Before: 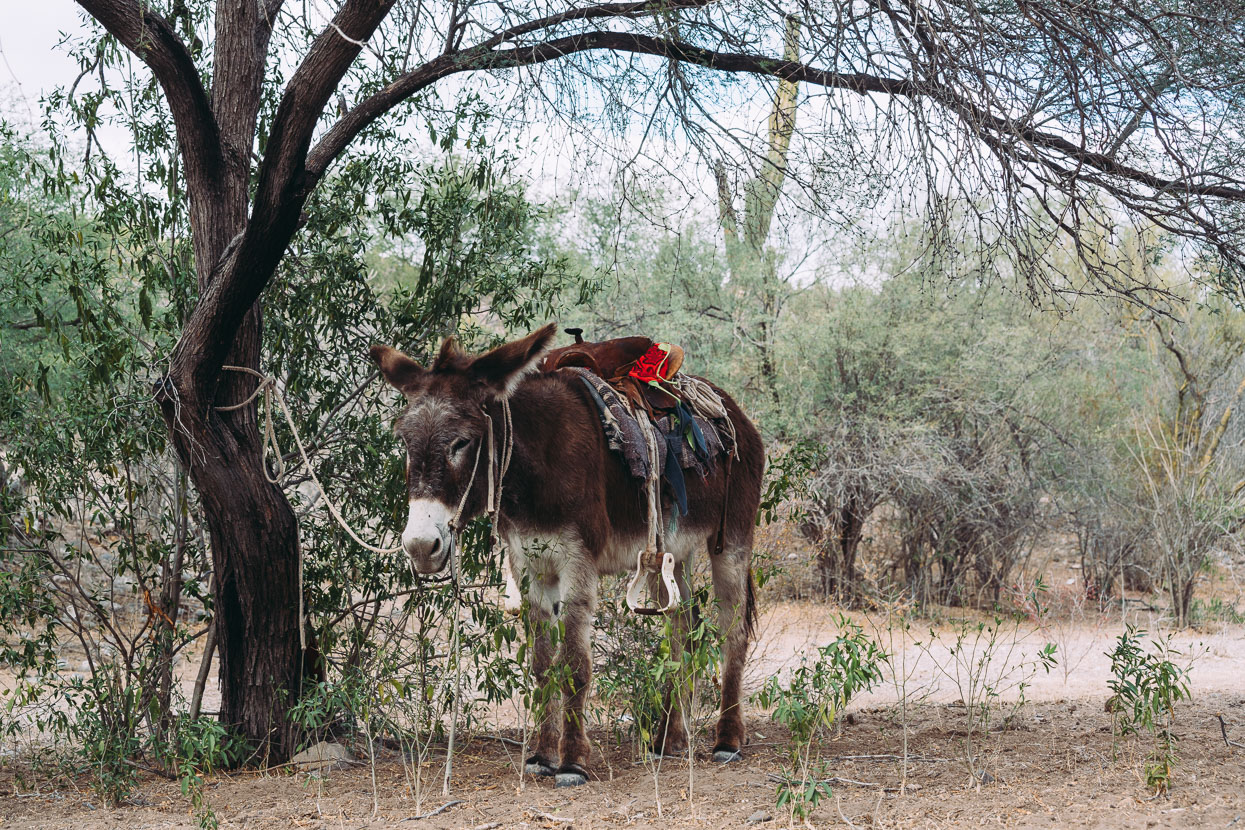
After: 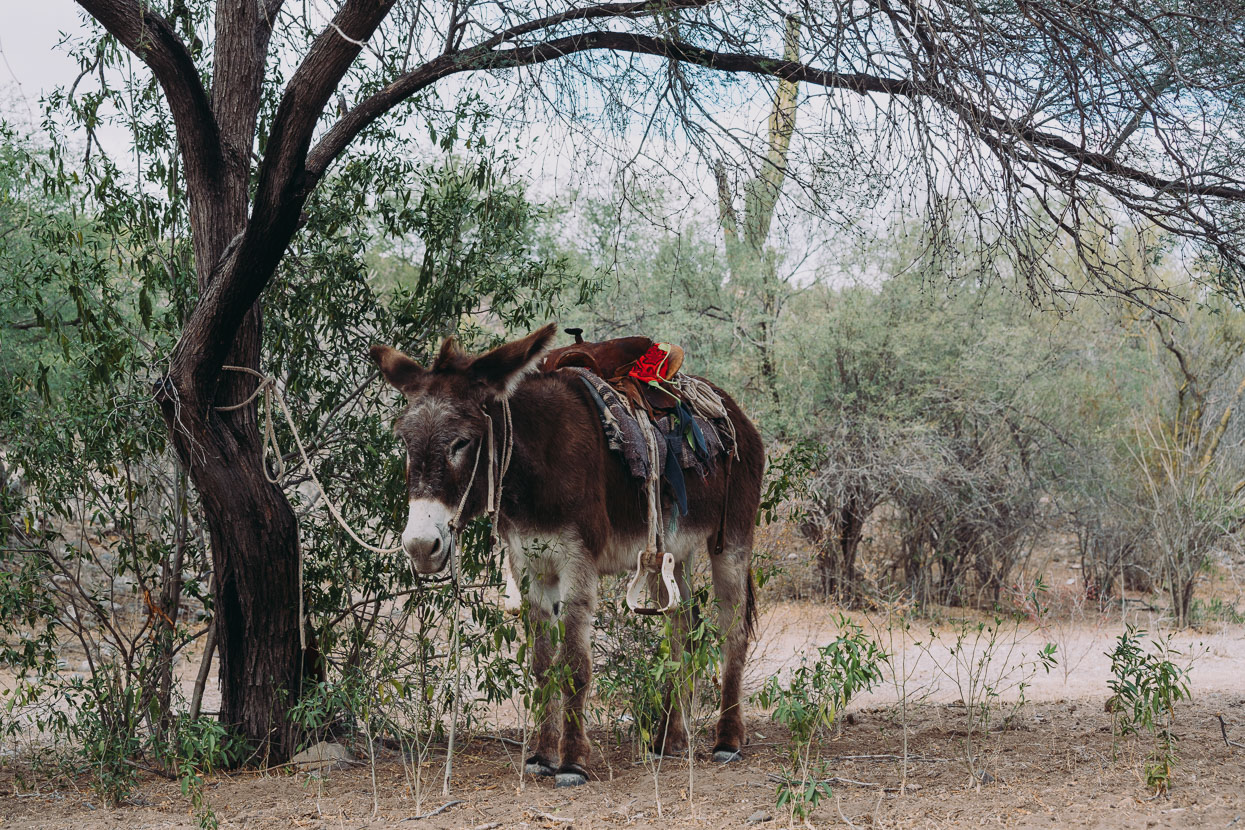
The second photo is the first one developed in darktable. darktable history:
exposure: exposure -0.293 EV, compensate highlight preservation false
tone equalizer: on, module defaults
